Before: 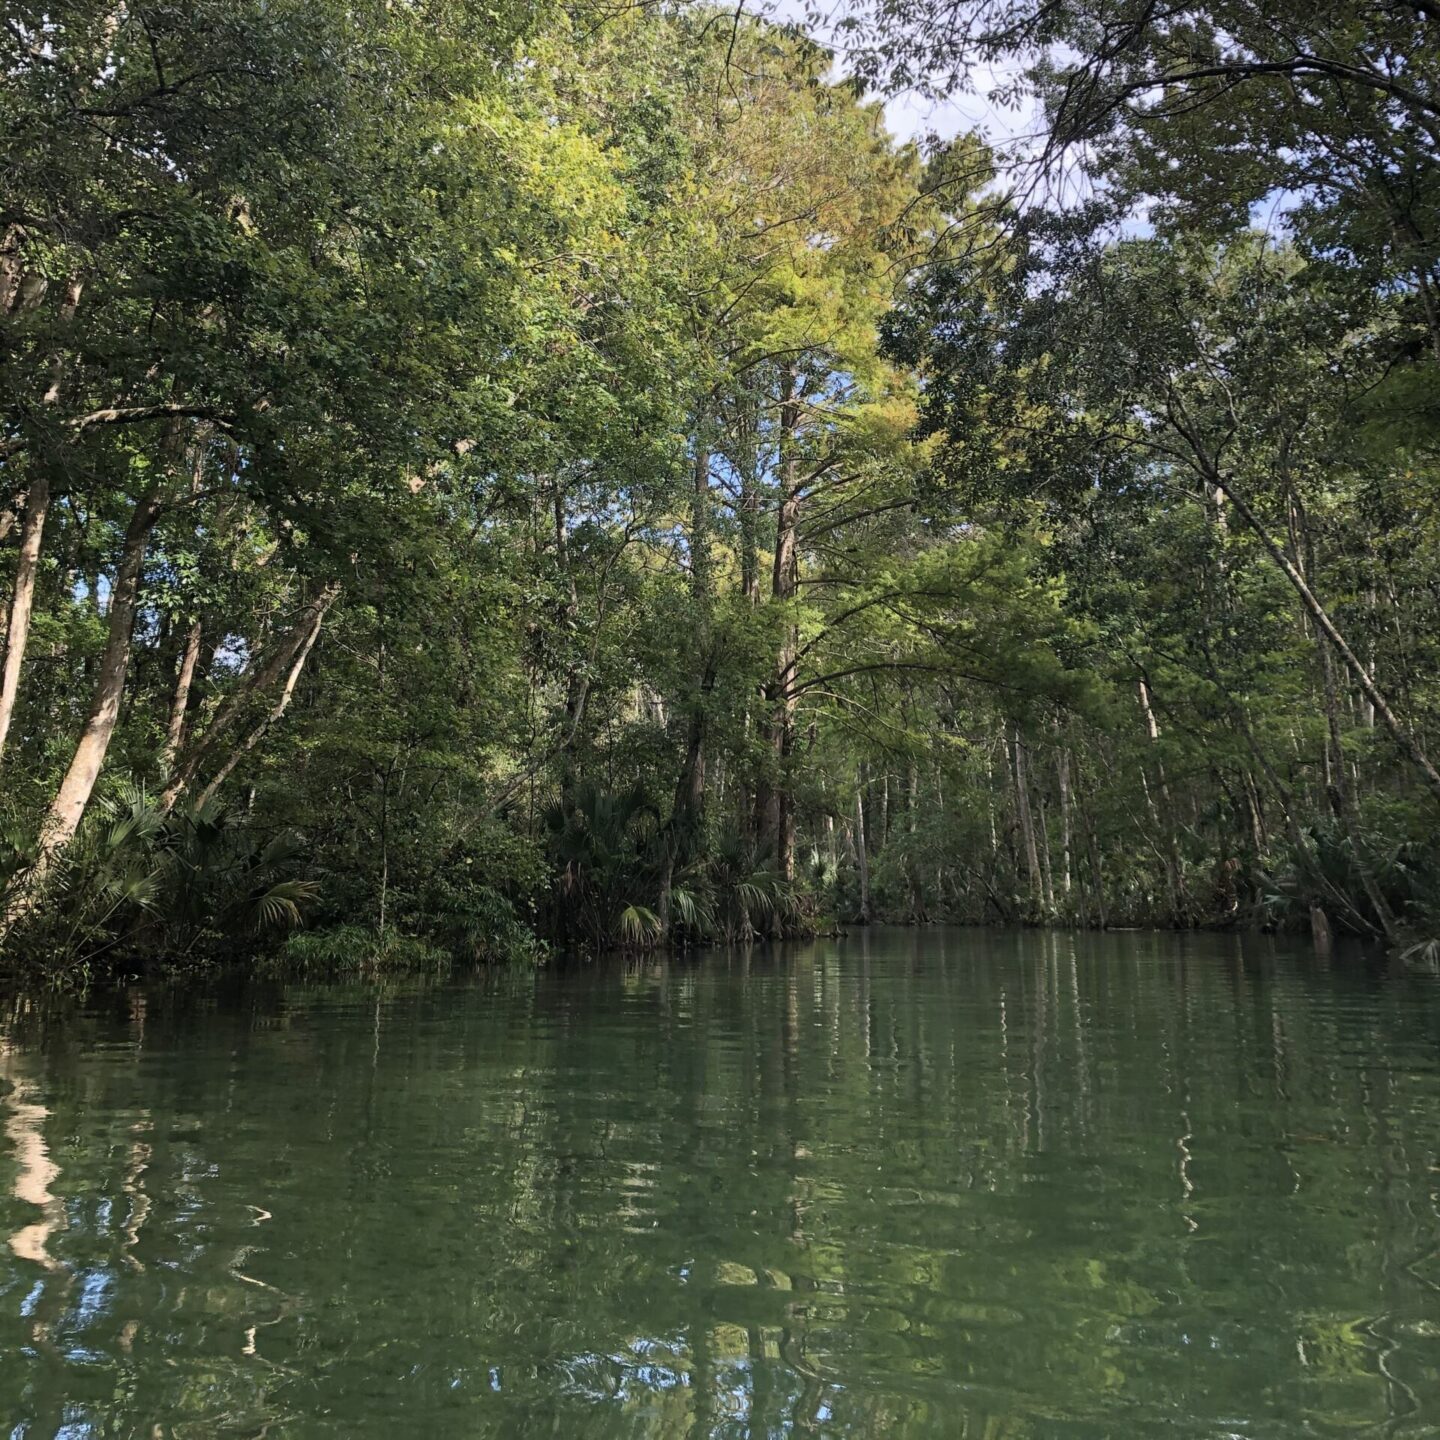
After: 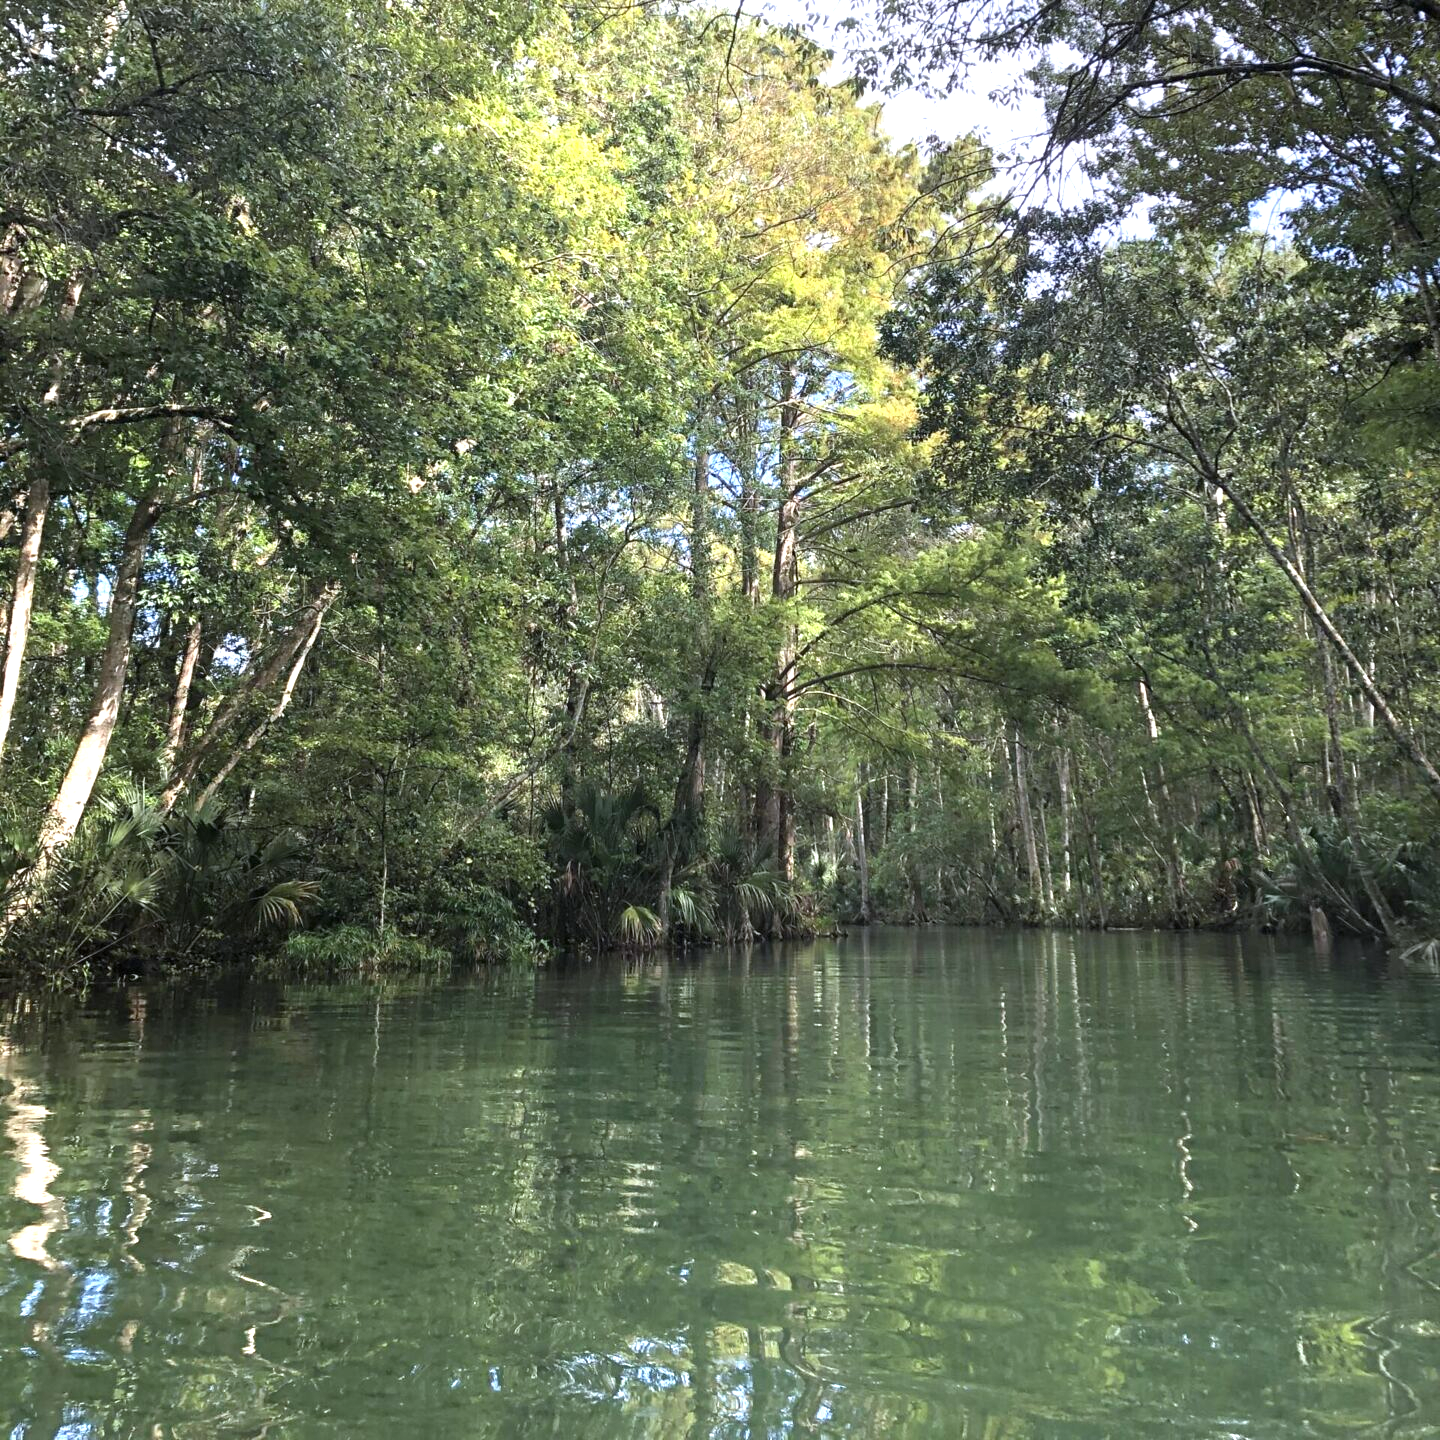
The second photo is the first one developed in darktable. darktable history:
white balance: red 0.974, blue 1.044
exposure: black level correction 0, exposure 1.1 EV, compensate highlight preservation false
